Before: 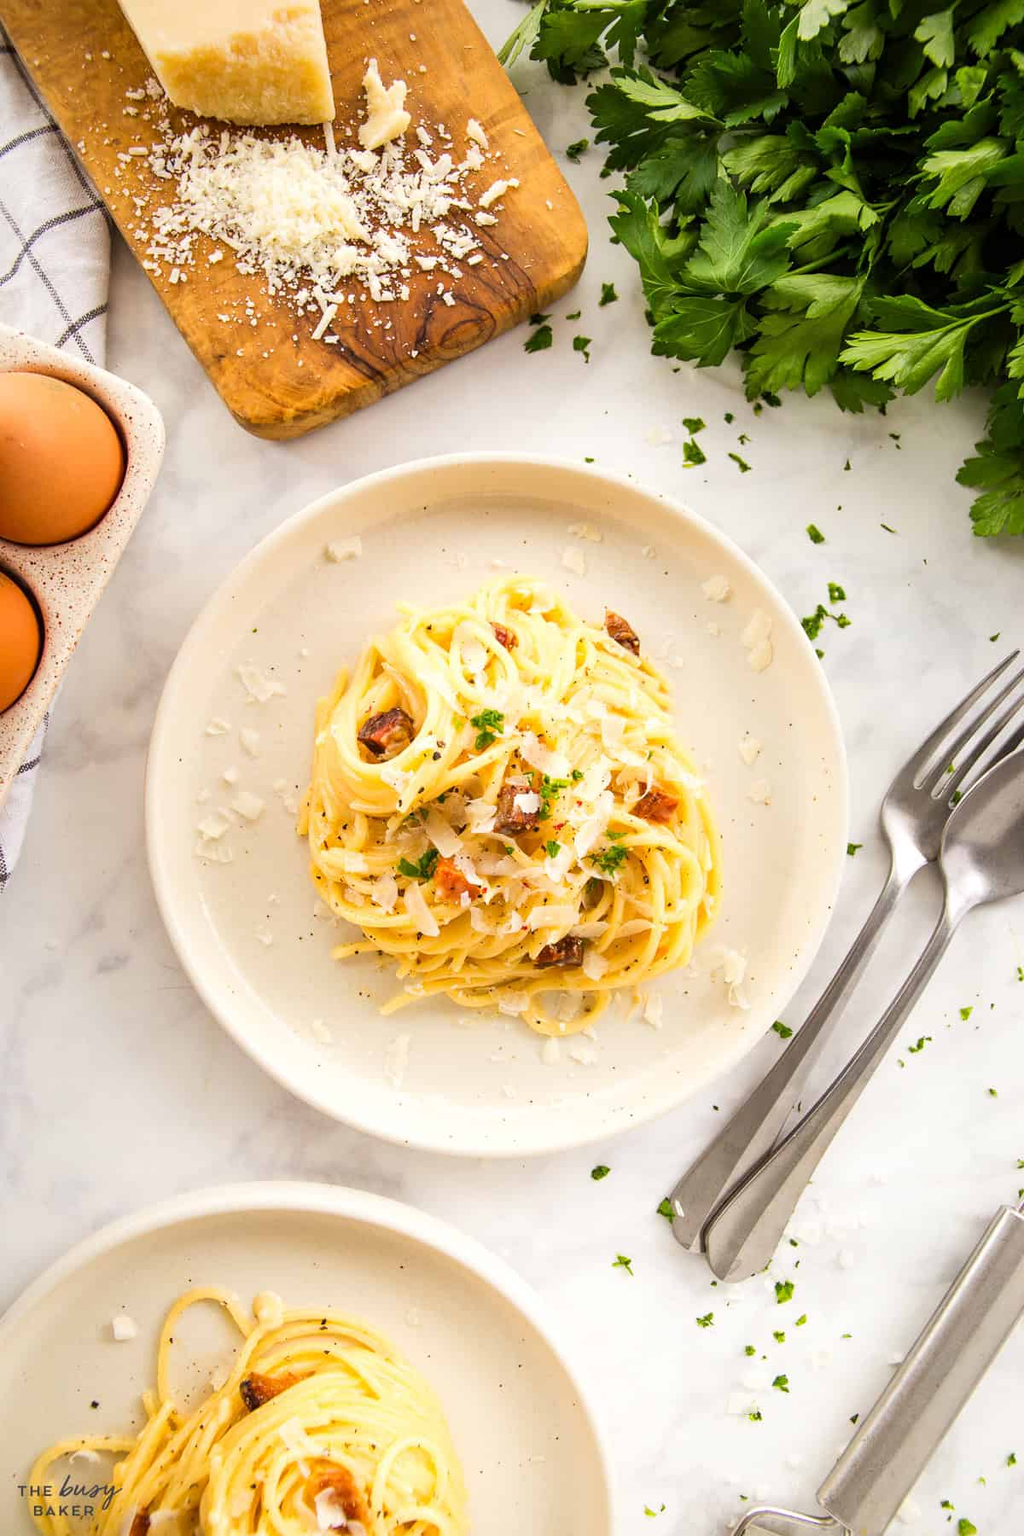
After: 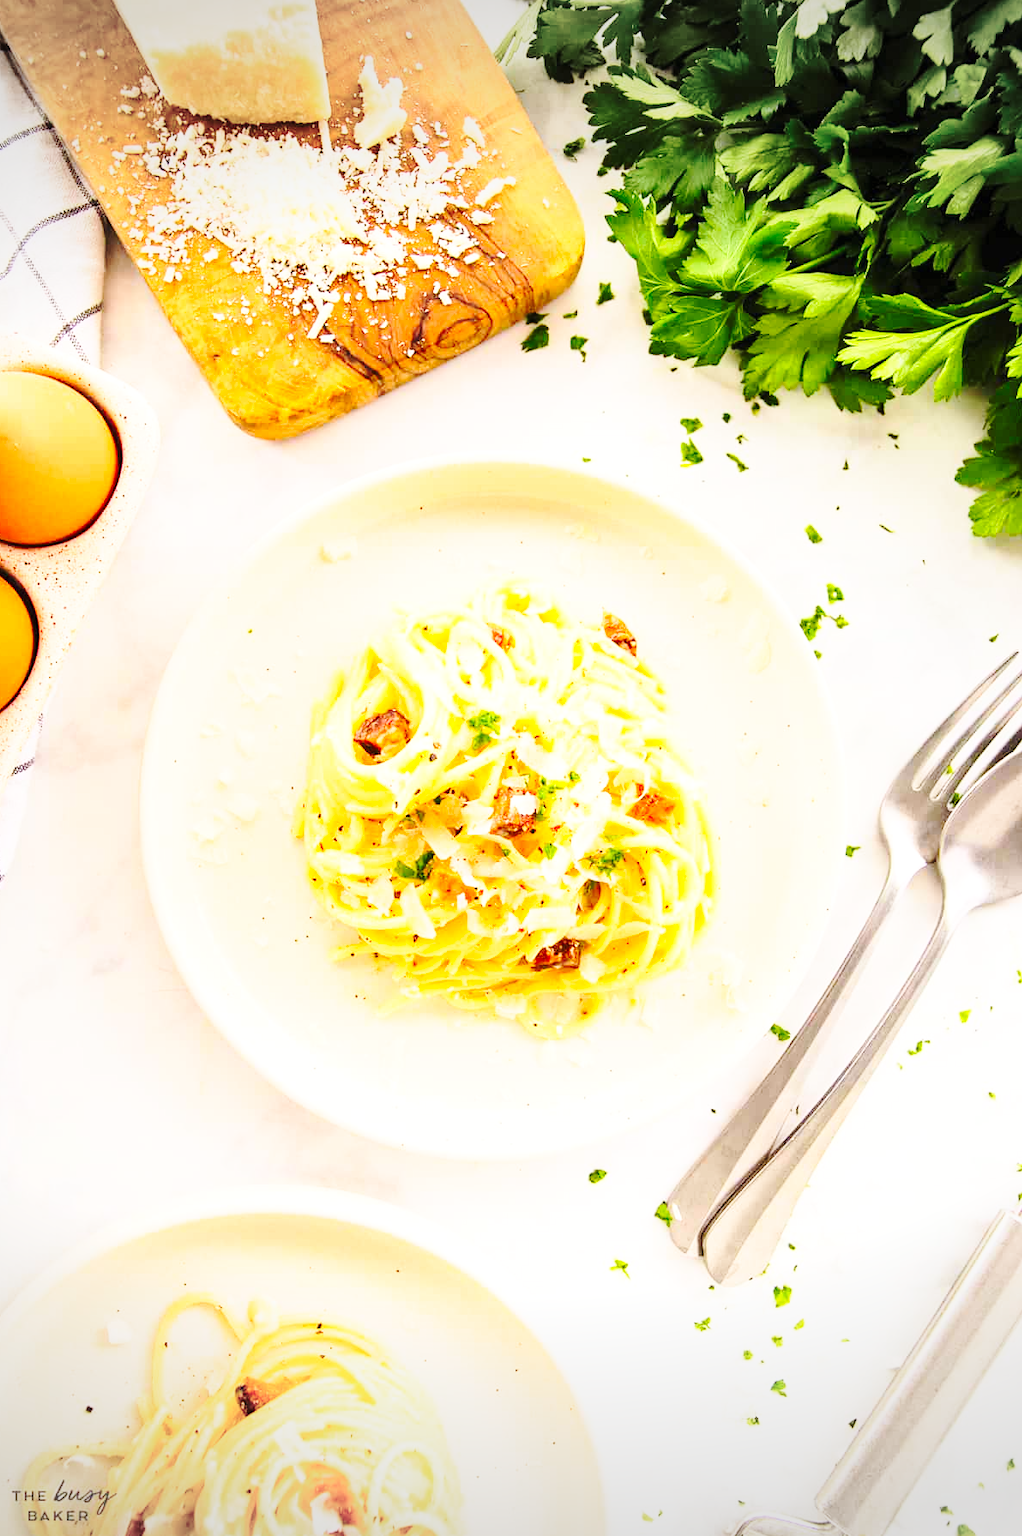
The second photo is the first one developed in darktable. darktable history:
contrast brightness saturation: contrast 0.2, brightness 0.16, saturation 0.22
base curve: curves: ch0 [(0, 0) (0.032, 0.037) (0.105, 0.228) (0.435, 0.76) (0.856, 0.983) (1, 1)], preserve colors none
crop and rotate: left 0.614%, top 0.179%, bottom 0.309%
vignetting: fall-off start 100%, brightness -0.282, width/height ratio 1.31
